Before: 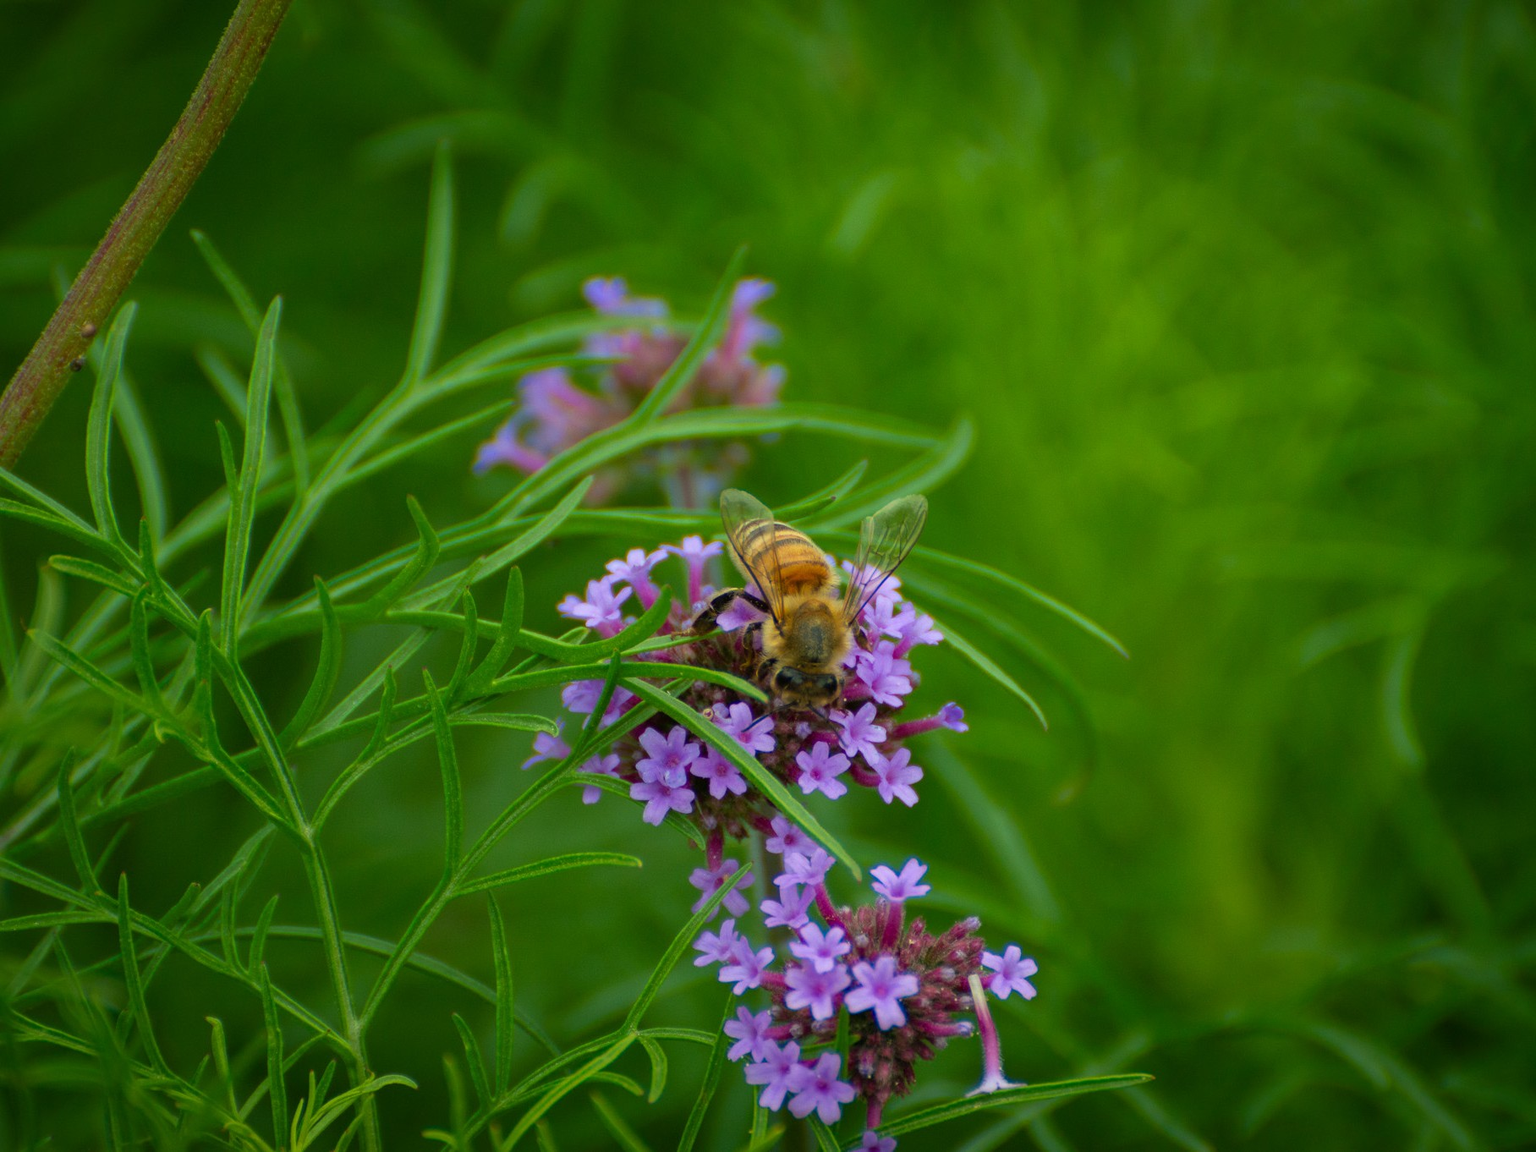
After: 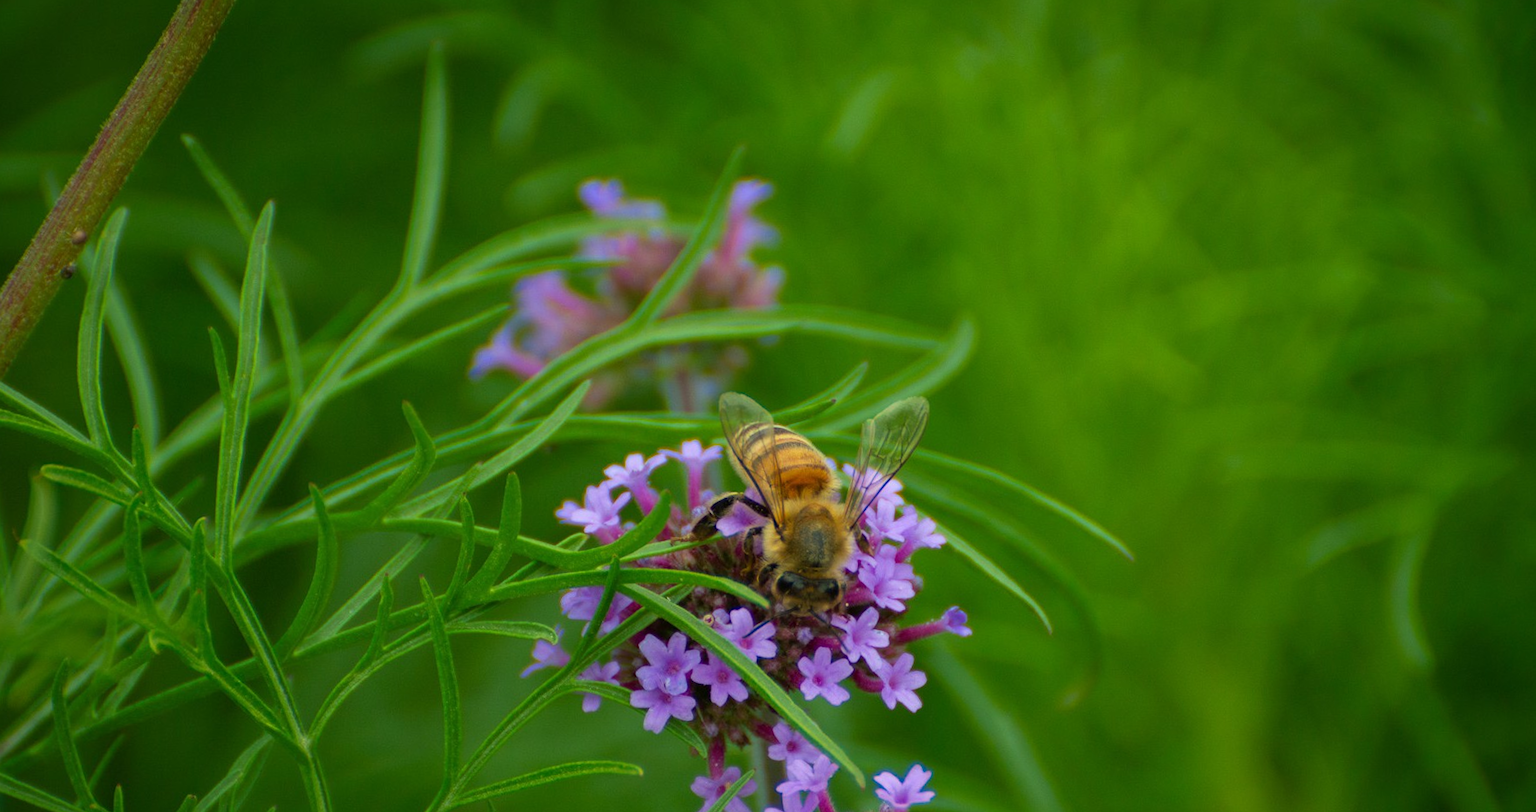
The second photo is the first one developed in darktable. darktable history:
crop and rotate: top 8.293%, bottom 20.996%
rotate and perspective: rotation -0.45°, automatic cropping original format, crop left 0.008, crop right 0.992, crop top 0.012, crop bottom 0.988
